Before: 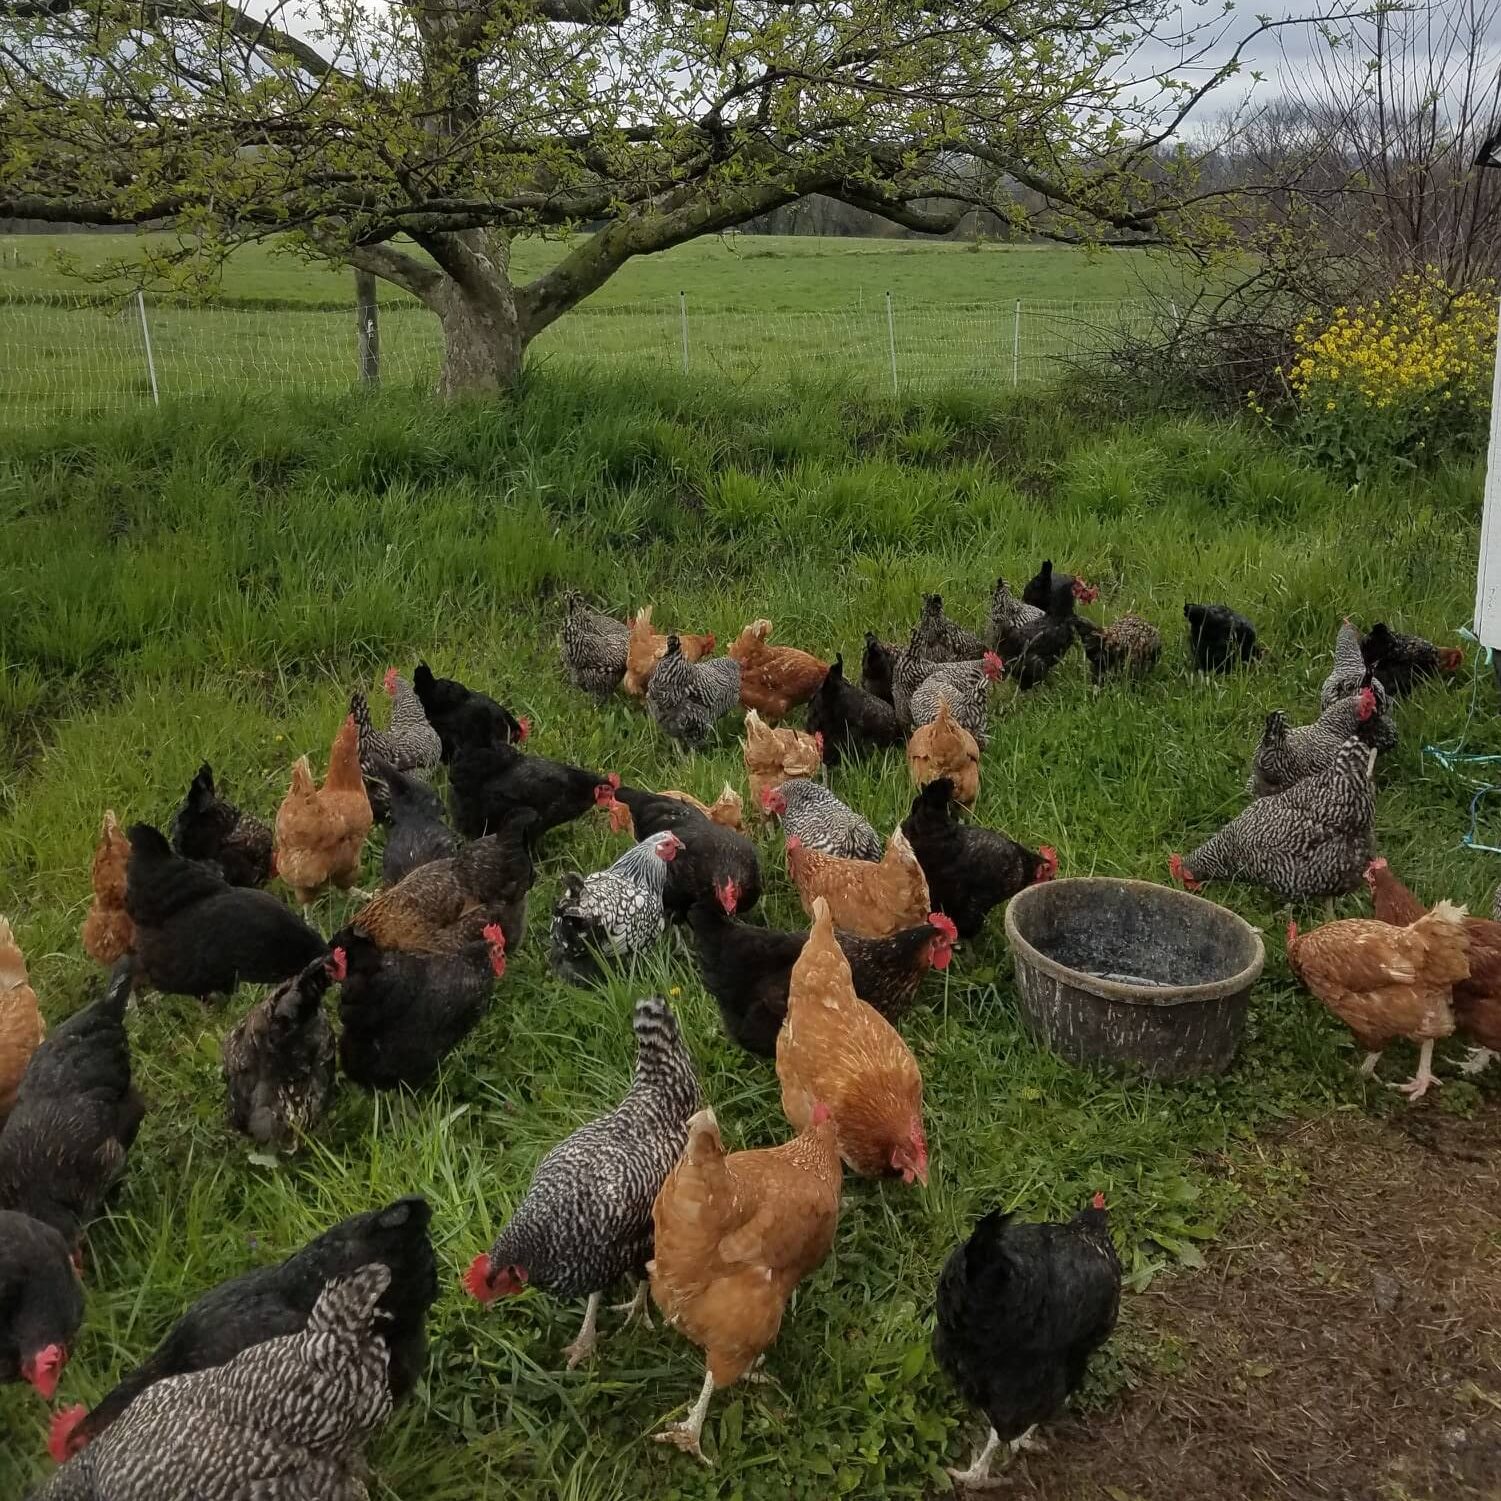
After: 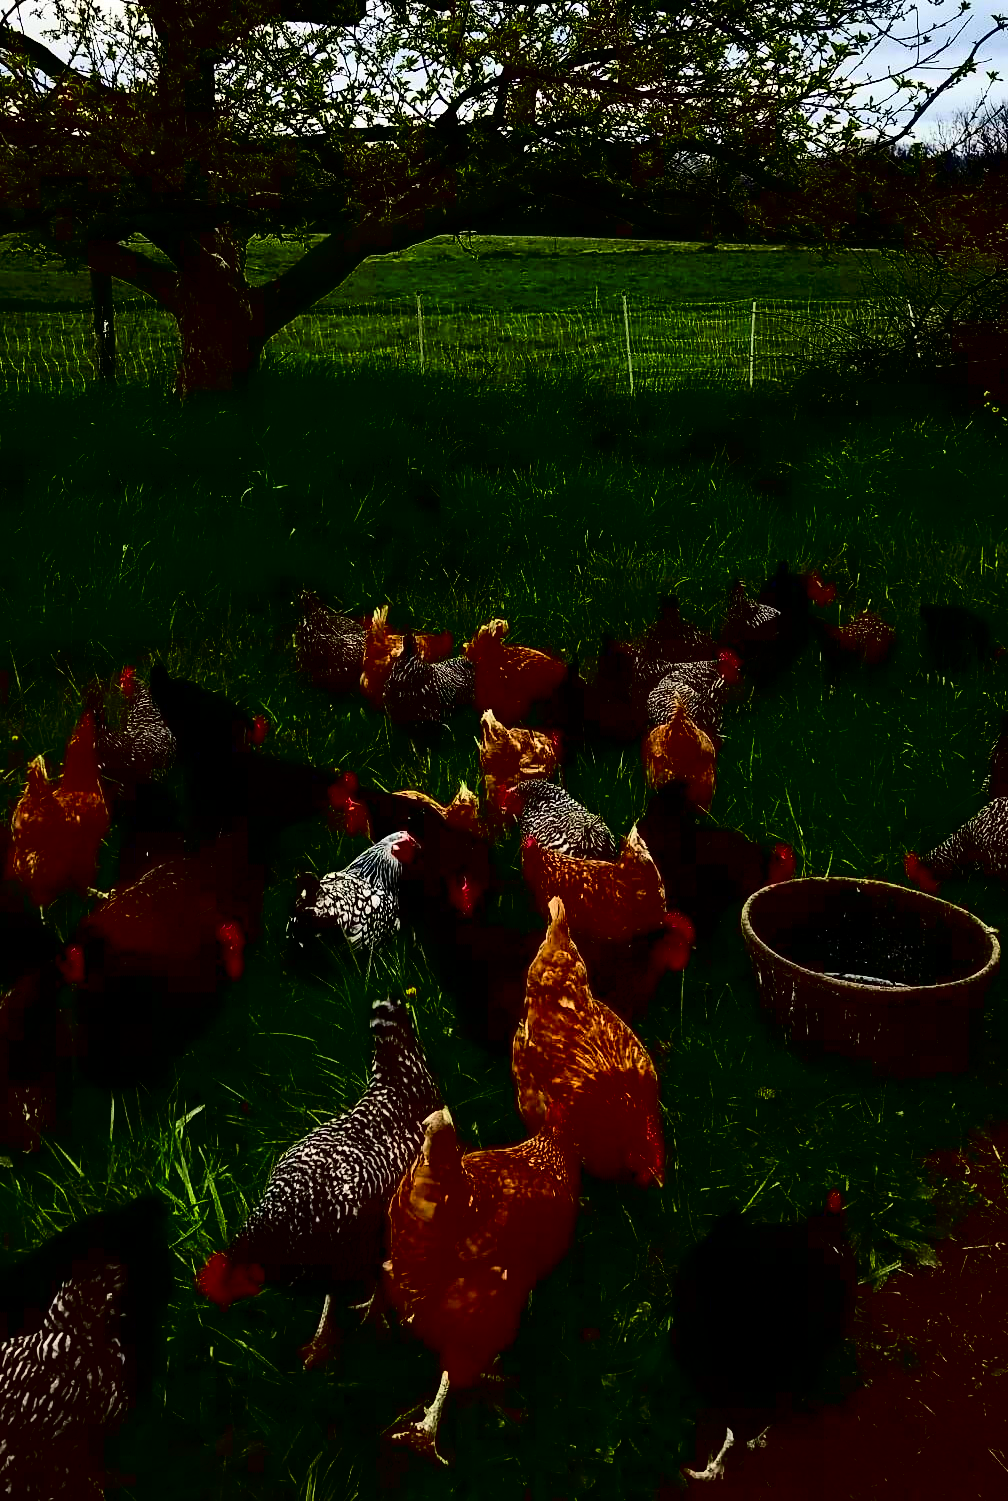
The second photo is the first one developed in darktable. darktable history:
crop and rotate: left 17.612%, right 15.202%
contrast brightness saturation: contrast 0.761, brightness -0.994, saturation 0.99
